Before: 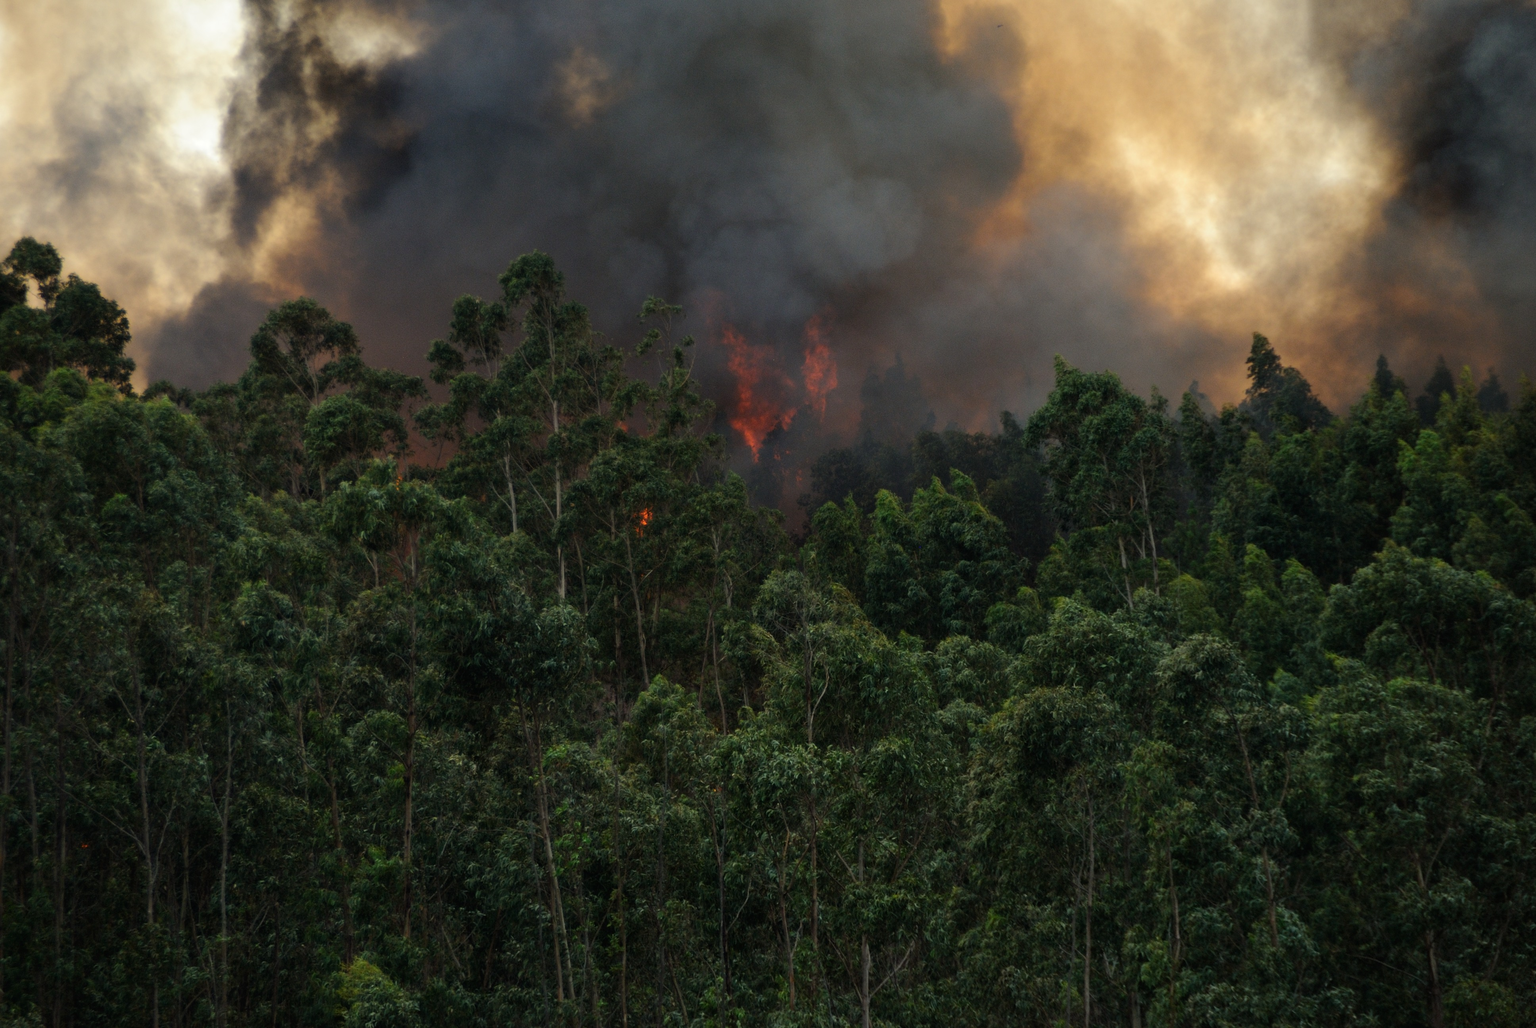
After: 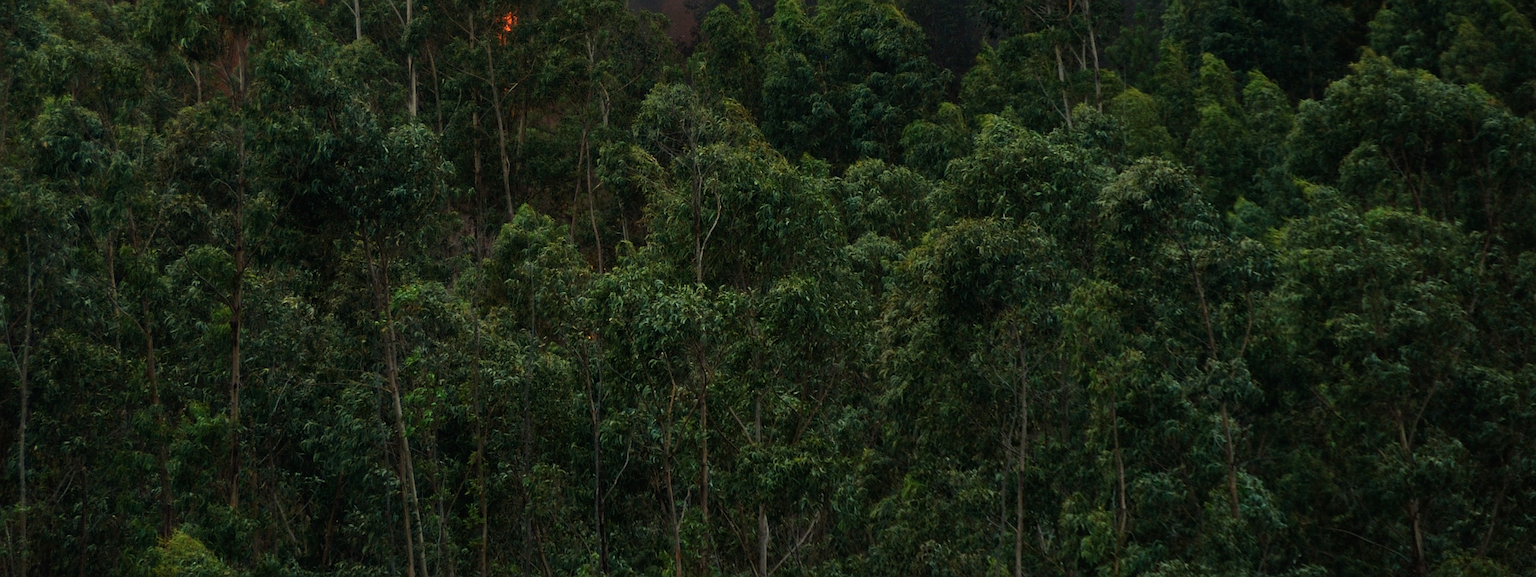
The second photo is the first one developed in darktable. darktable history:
sharpen: on, module defaults
tone equalizer: edges refinement/feathering 500, mask exposure compensation -1.57 EV, preserve details no
velvia: on, module defaults
crop and rotate: left 13.319%, top 48.468%, bottom 2.882%
